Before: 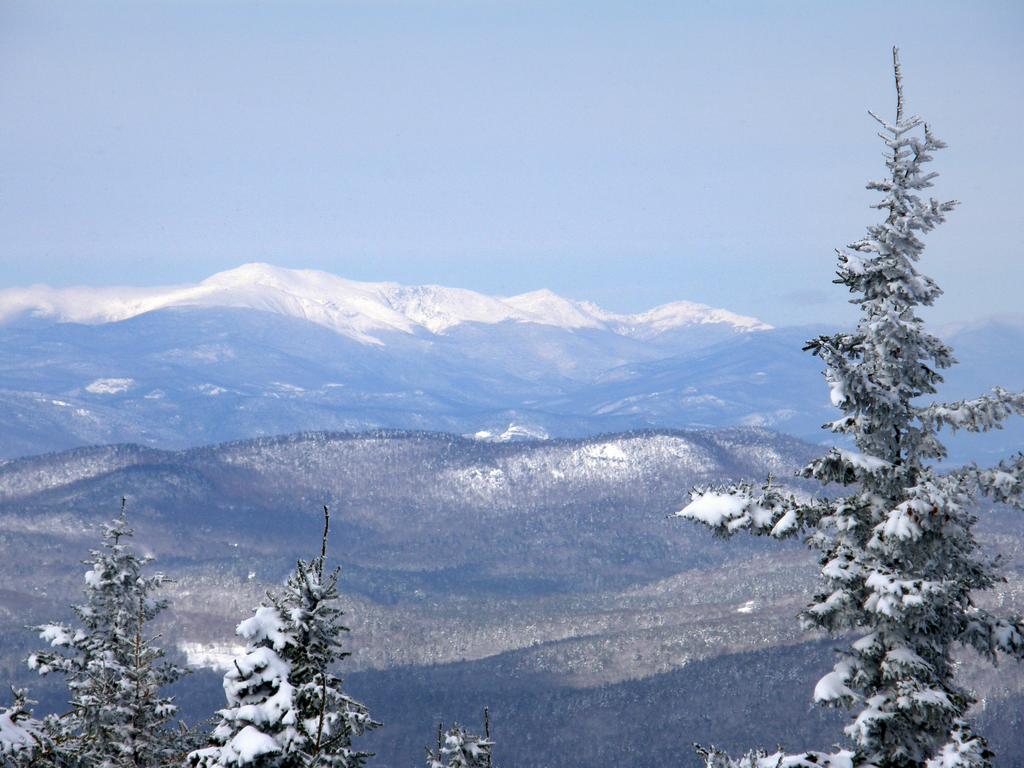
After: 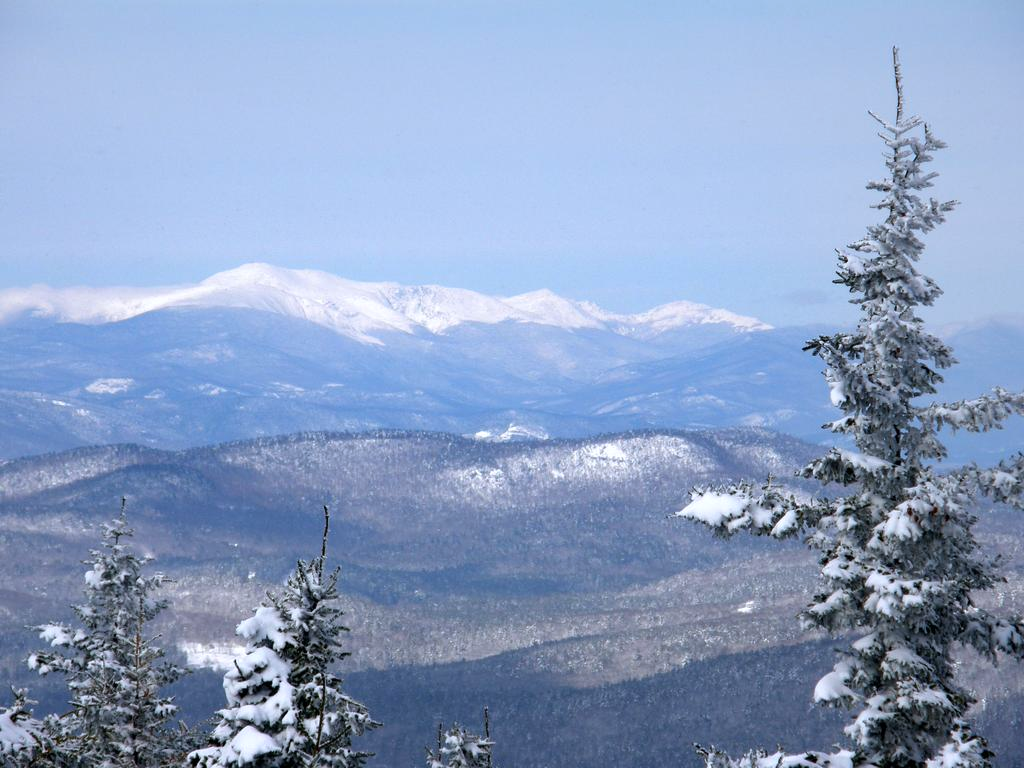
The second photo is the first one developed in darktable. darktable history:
color correction: highlights a* -0.099, highlights b* -5.91, shadows a* -0.136, shadows b* -0.147
